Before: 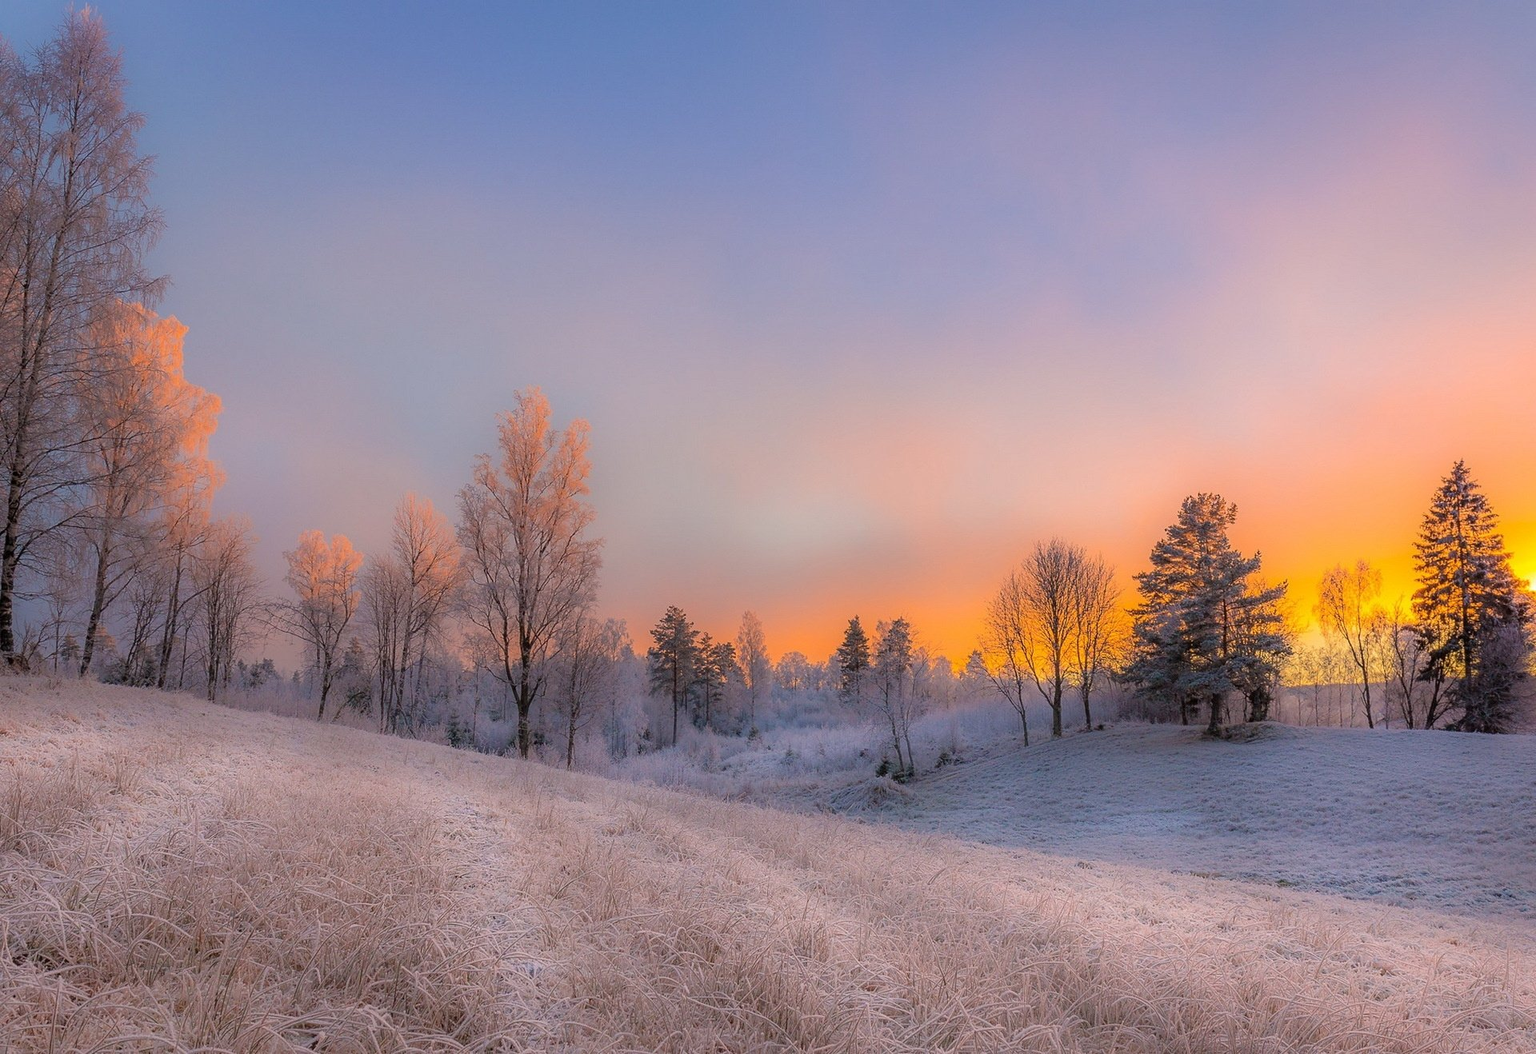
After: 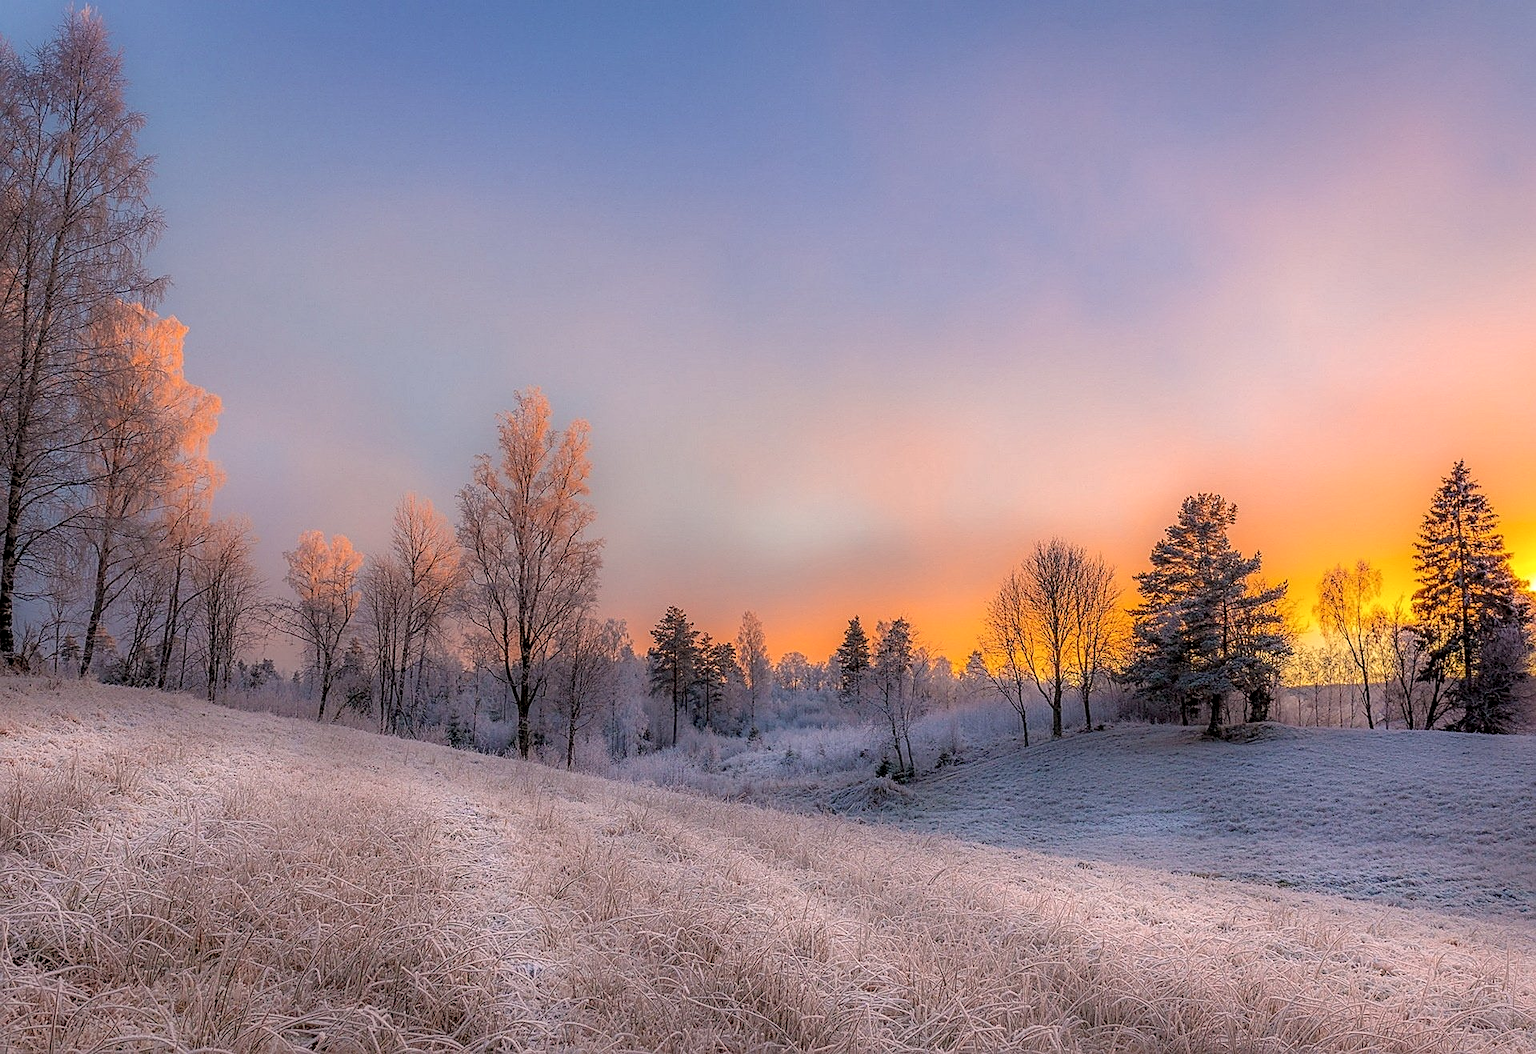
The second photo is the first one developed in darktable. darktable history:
local contrast: detail 140%
sharpen: amount 0.55
